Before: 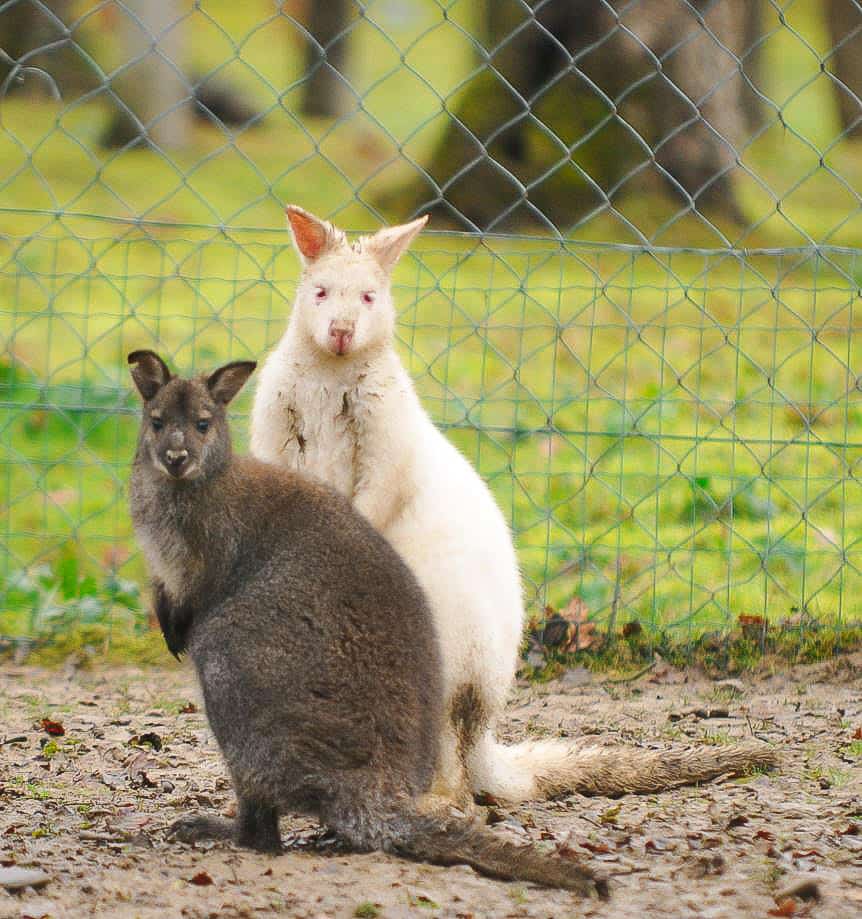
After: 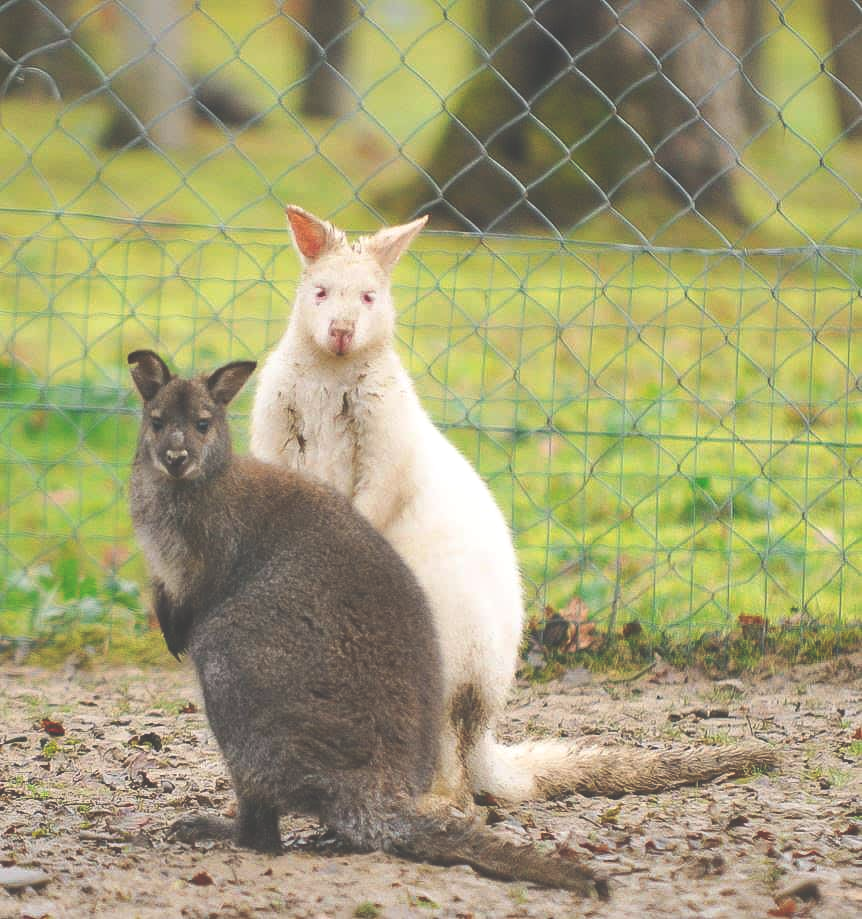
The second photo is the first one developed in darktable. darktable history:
exposure: black level correction -0.04, exposure 0.059 EV, compensate exposure bias true, compensate highlight preservation false
